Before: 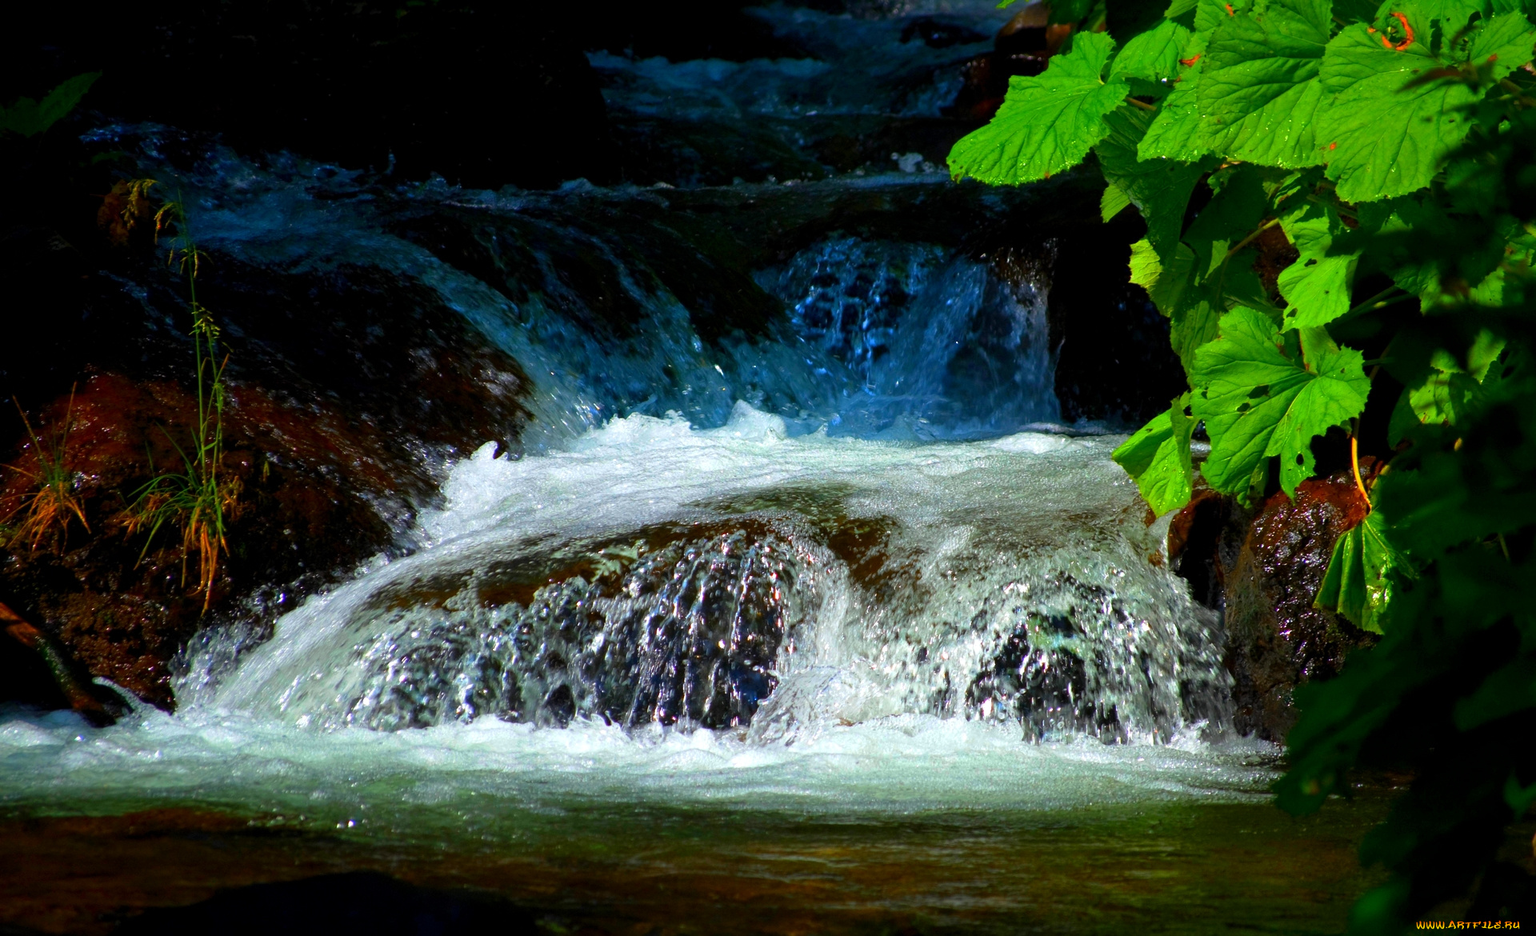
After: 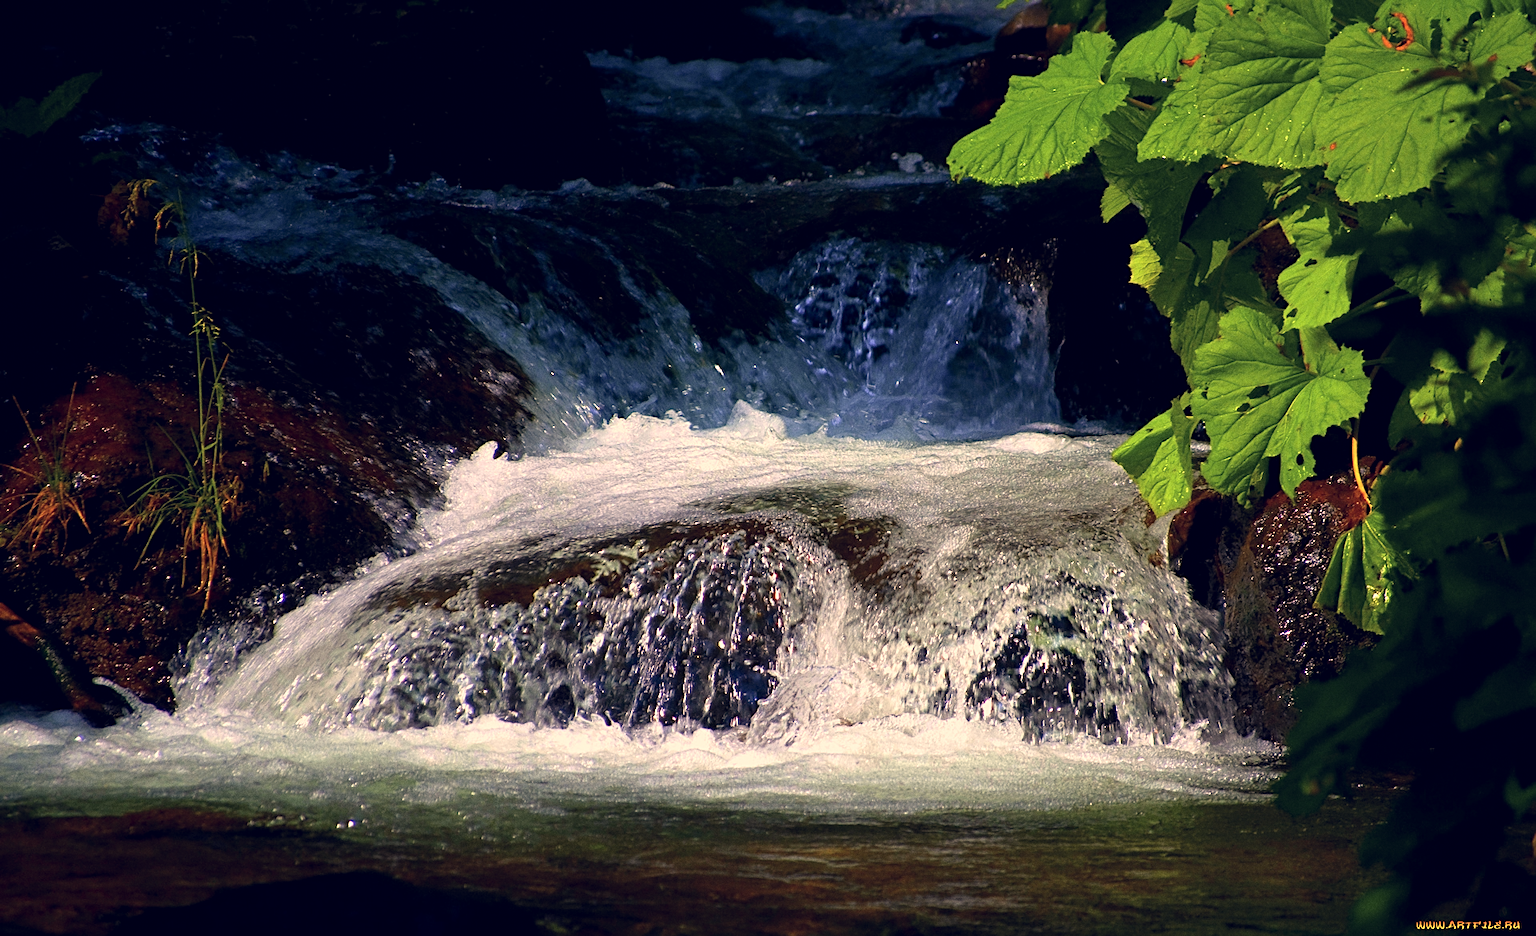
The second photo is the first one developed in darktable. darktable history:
grain: coarseness 7.08 ISO, strength 21.67%, mid-tones bias 59.58%
sharpen: on, module defaults
color correction: highlights a* 19.59, highlights b* 27.49, shadows a* 3.46, shadows b* -17.28, saturation 0.73
